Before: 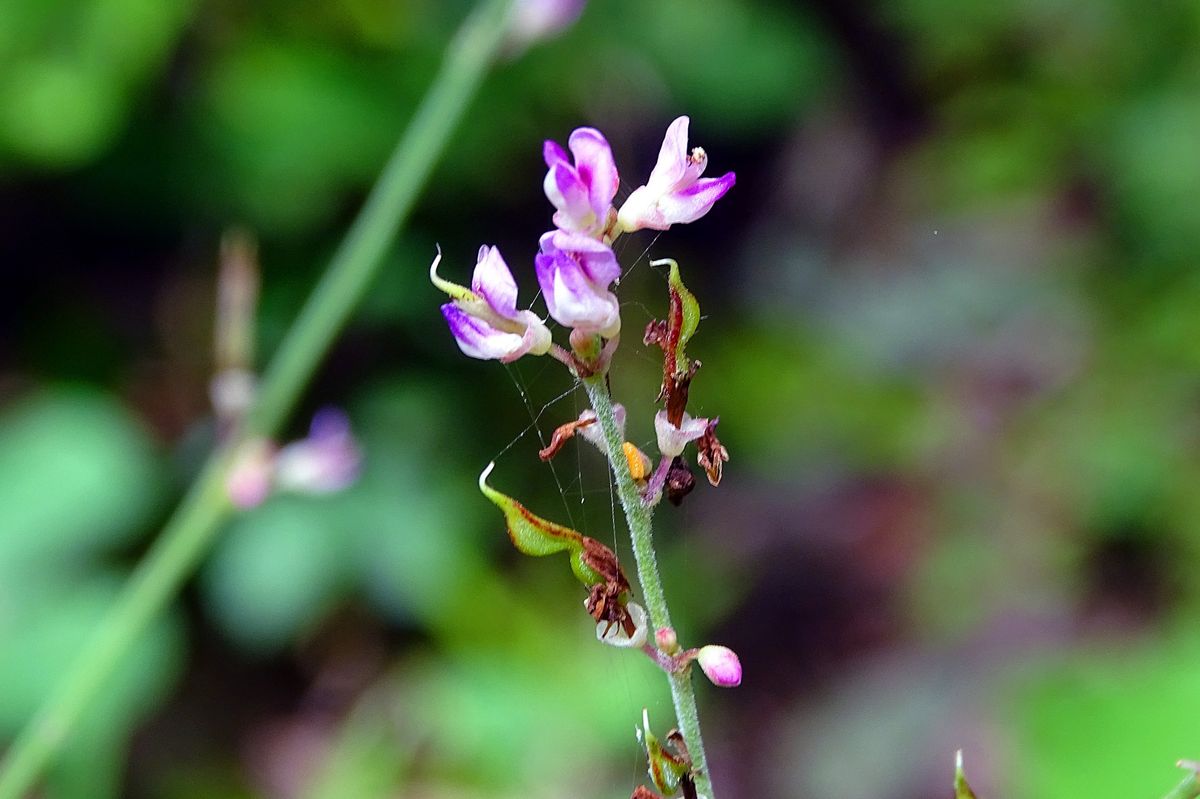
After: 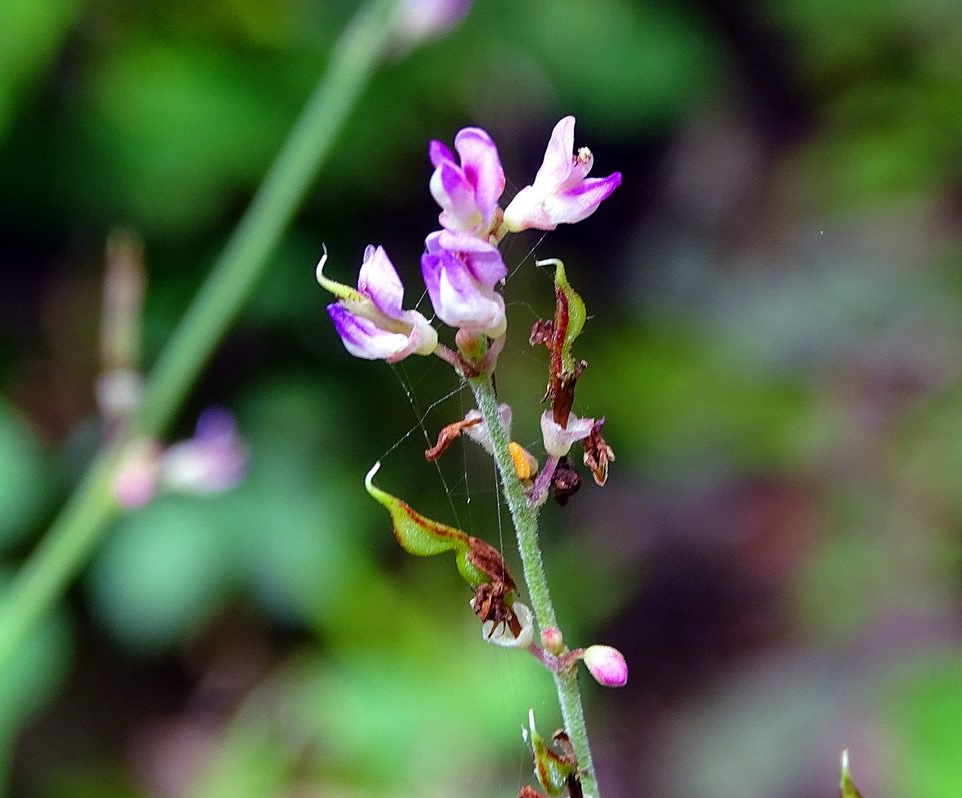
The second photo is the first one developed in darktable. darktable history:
crop and rotate: left 9.501%, right 10.261%
